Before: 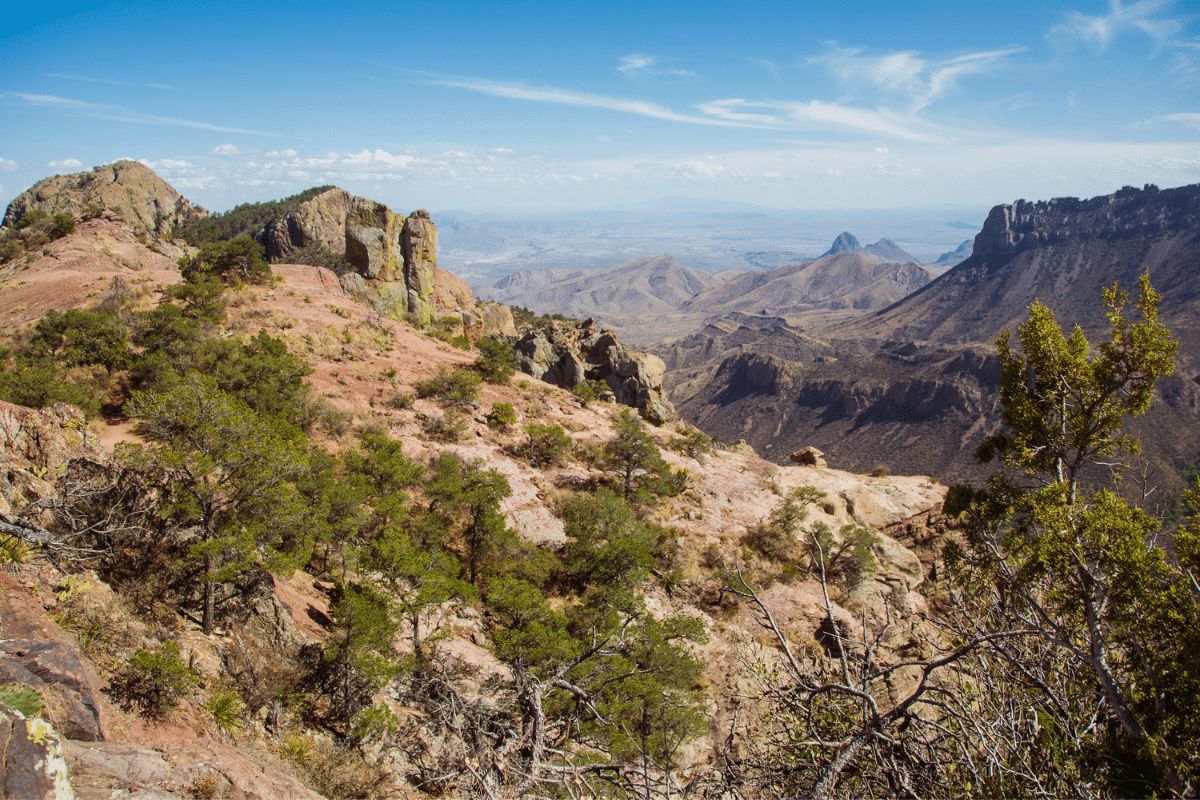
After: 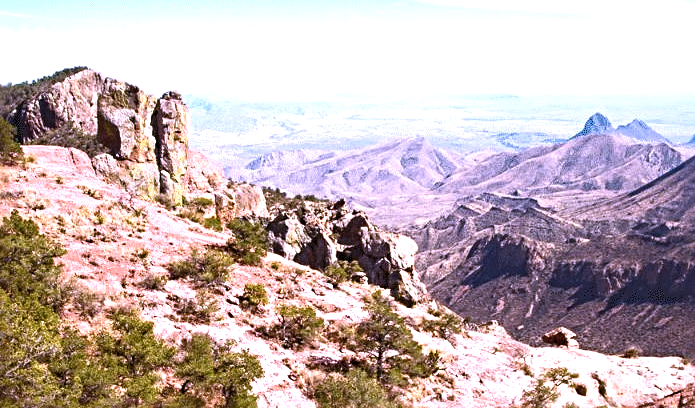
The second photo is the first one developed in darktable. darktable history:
crop: left 20.669%, top 14.961%, right 21.405%, bottom 33.978%
sharpen: radius 3.985
exposure: exposure 0.602 EV, compensate exposure bias true, compensate highlight preservation false
color balance rgb: perceptual saturation grading › global saturation 20%, perceptual saturation grading › highlights -25.367%, perceptual saturation grading › shadows 24.988%, perceptual brilliance grading › global brilliance 15.146%, perceptual brilliance grading › shadows -34.649%
color correction: highlights a* 15.13, highlights b* -24.81
